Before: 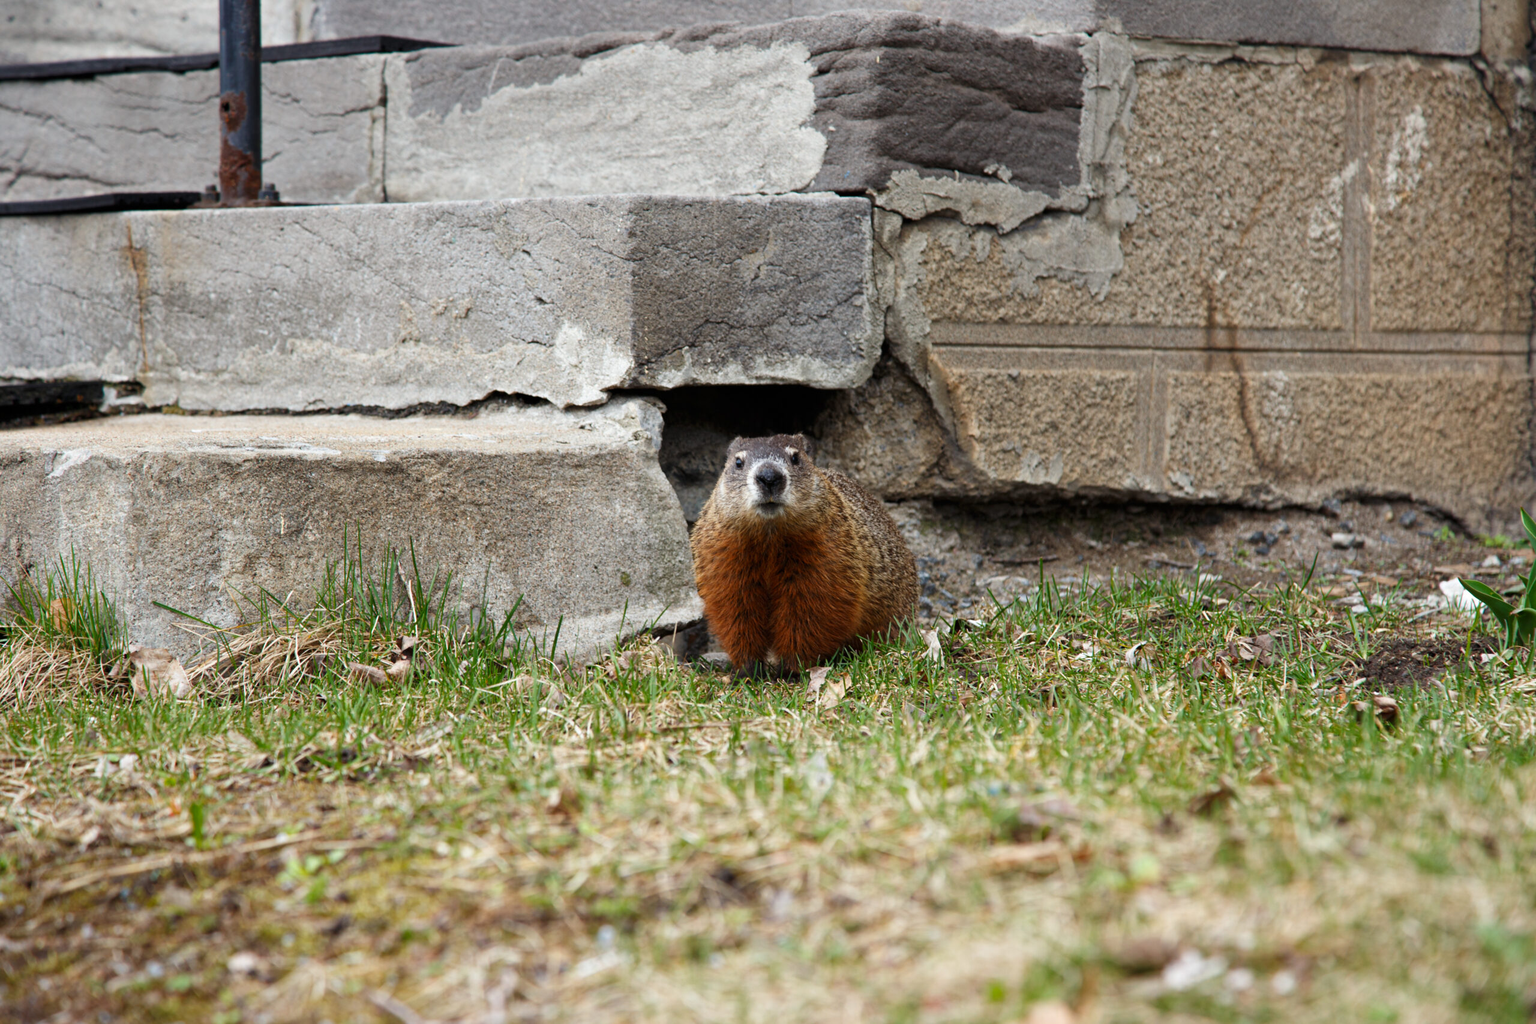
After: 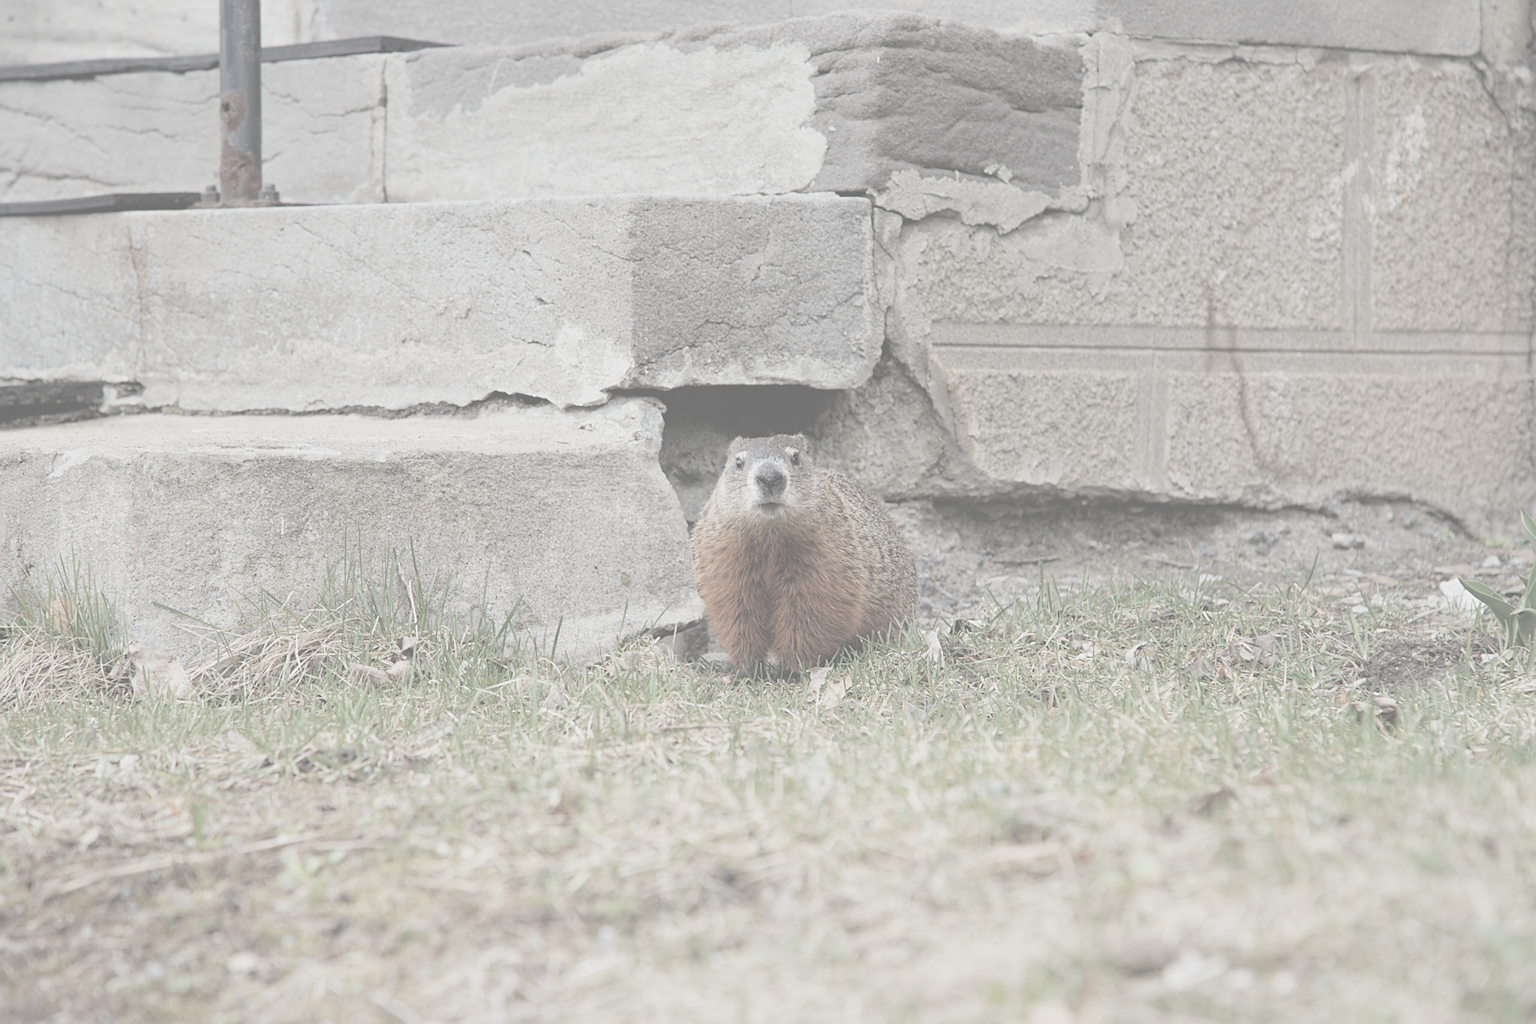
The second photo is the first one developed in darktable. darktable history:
sharpen: on, module defaults
contrast brightness saturation: contrast -0.32, brightness 0.75, saturation -0.78
